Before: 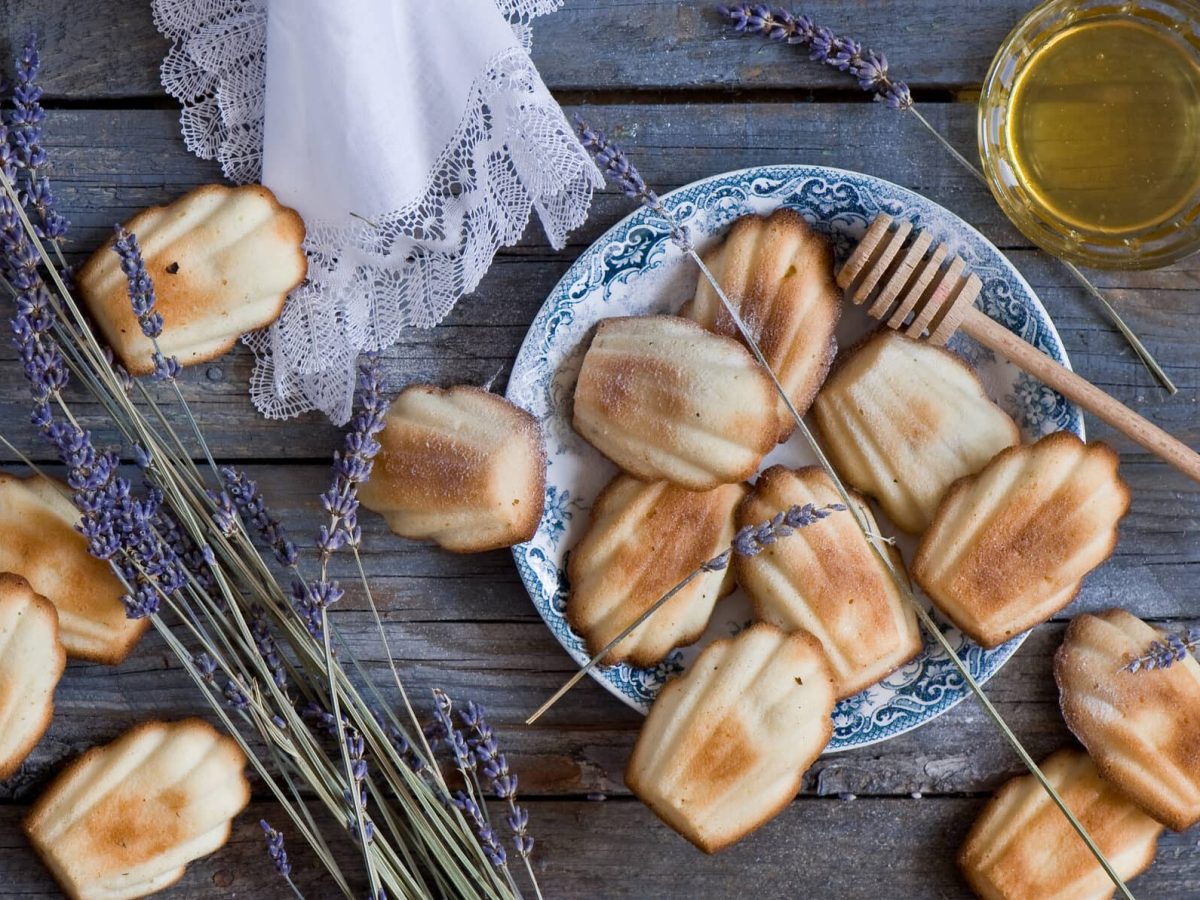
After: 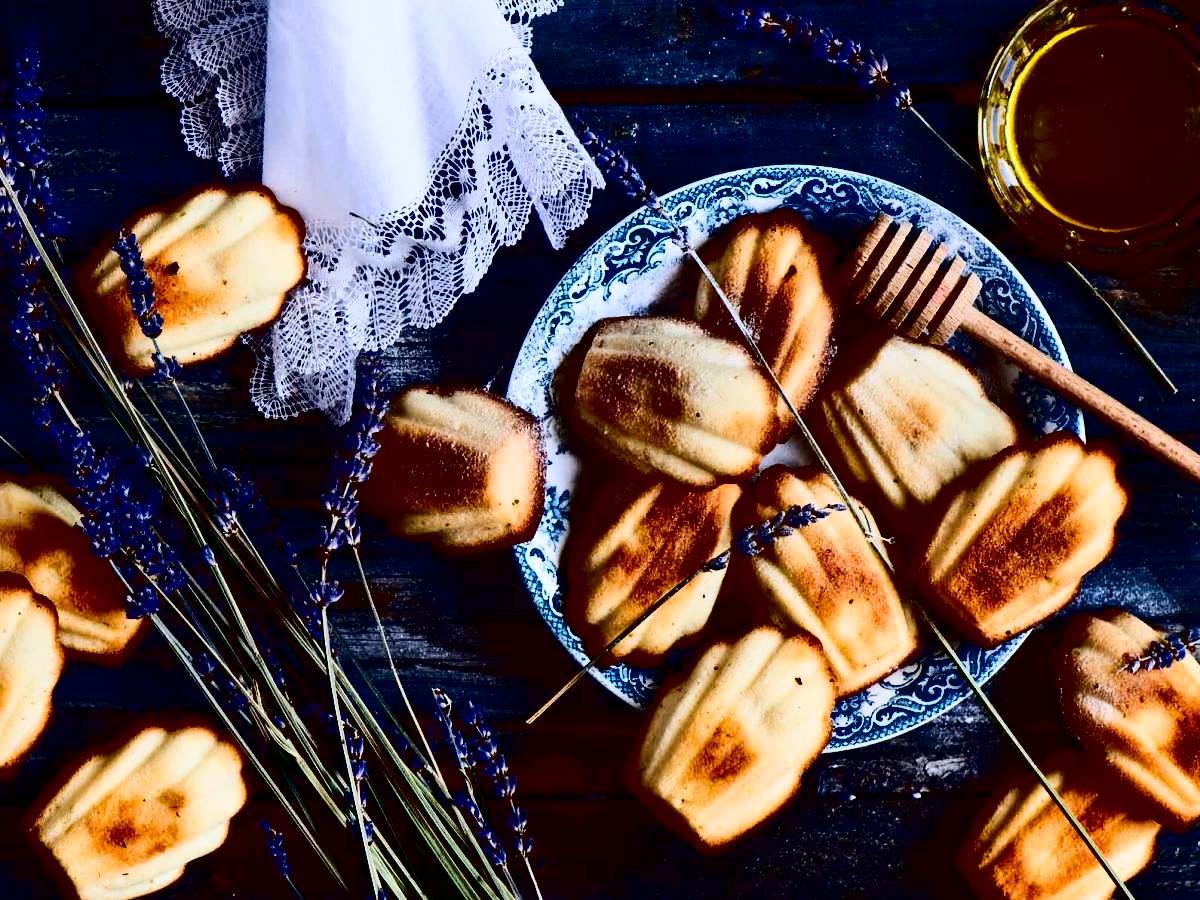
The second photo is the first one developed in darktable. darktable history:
contrast brightness saturation: contrast 0.751, brightness -0.997, saturation 0.984
